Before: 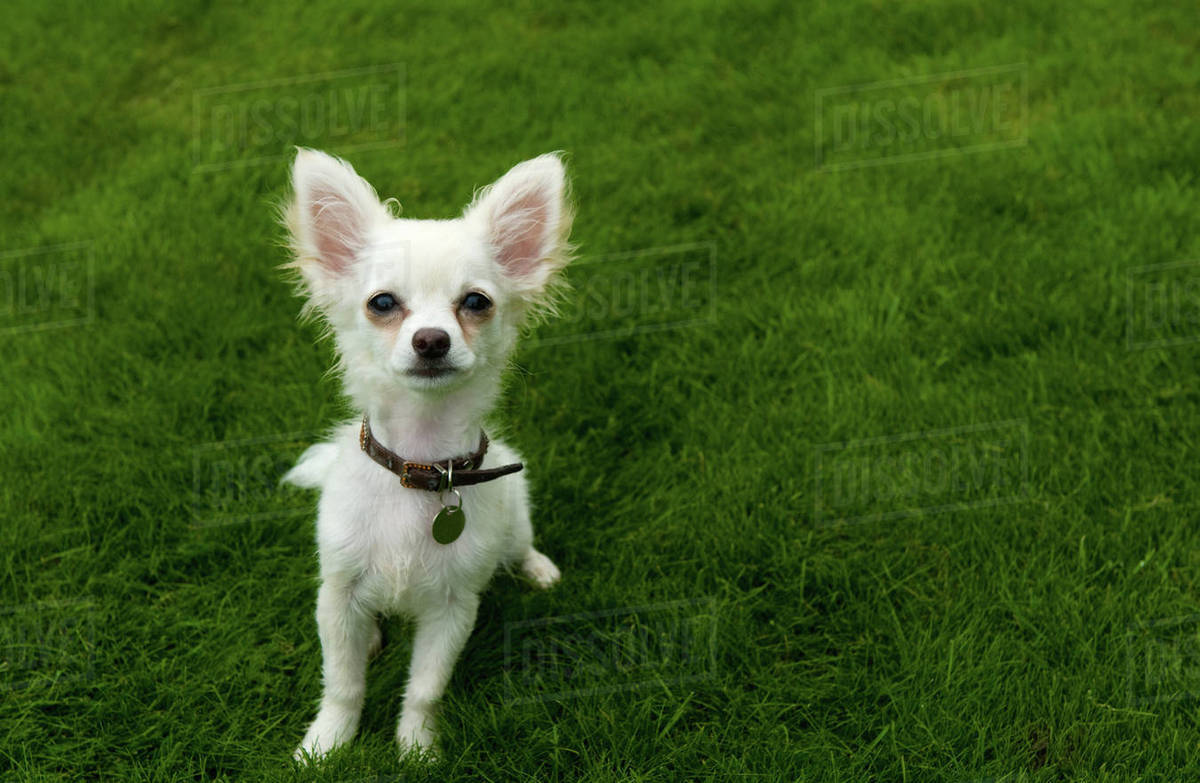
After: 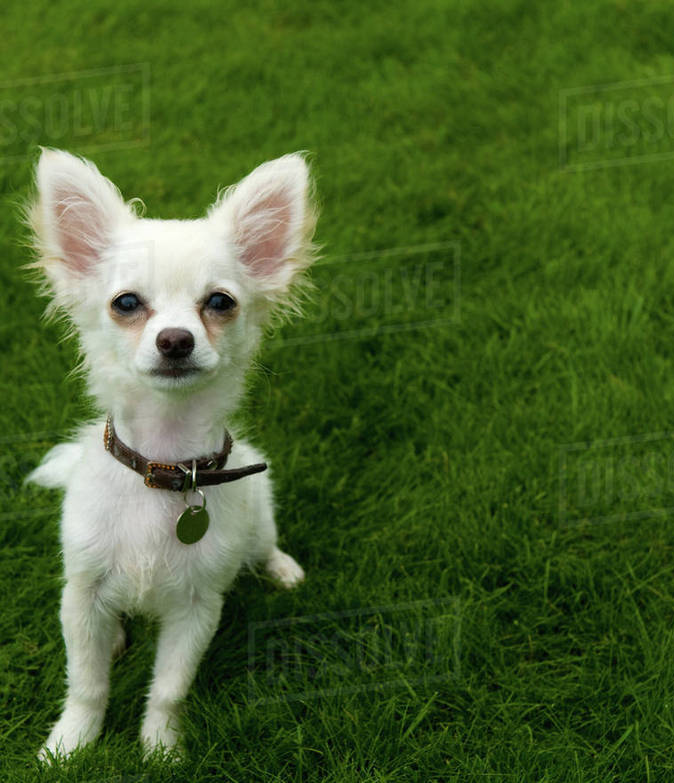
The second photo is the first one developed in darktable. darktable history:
crop: left 21.361%, right 22.431%
